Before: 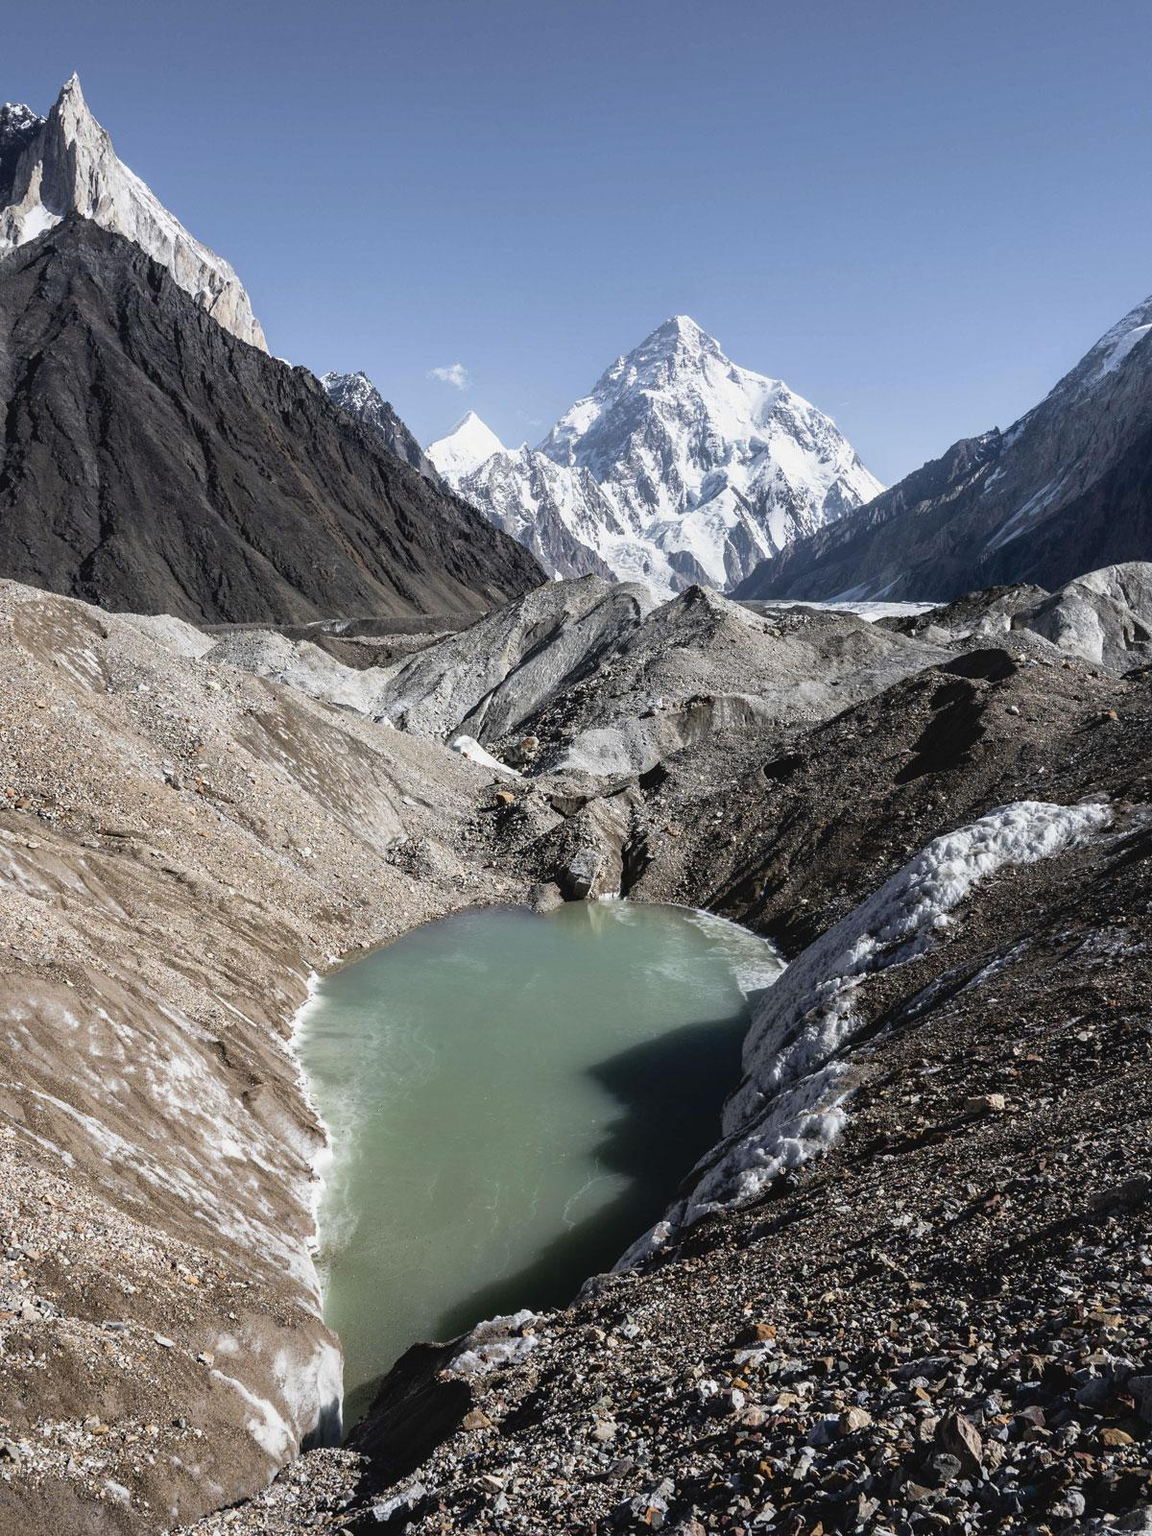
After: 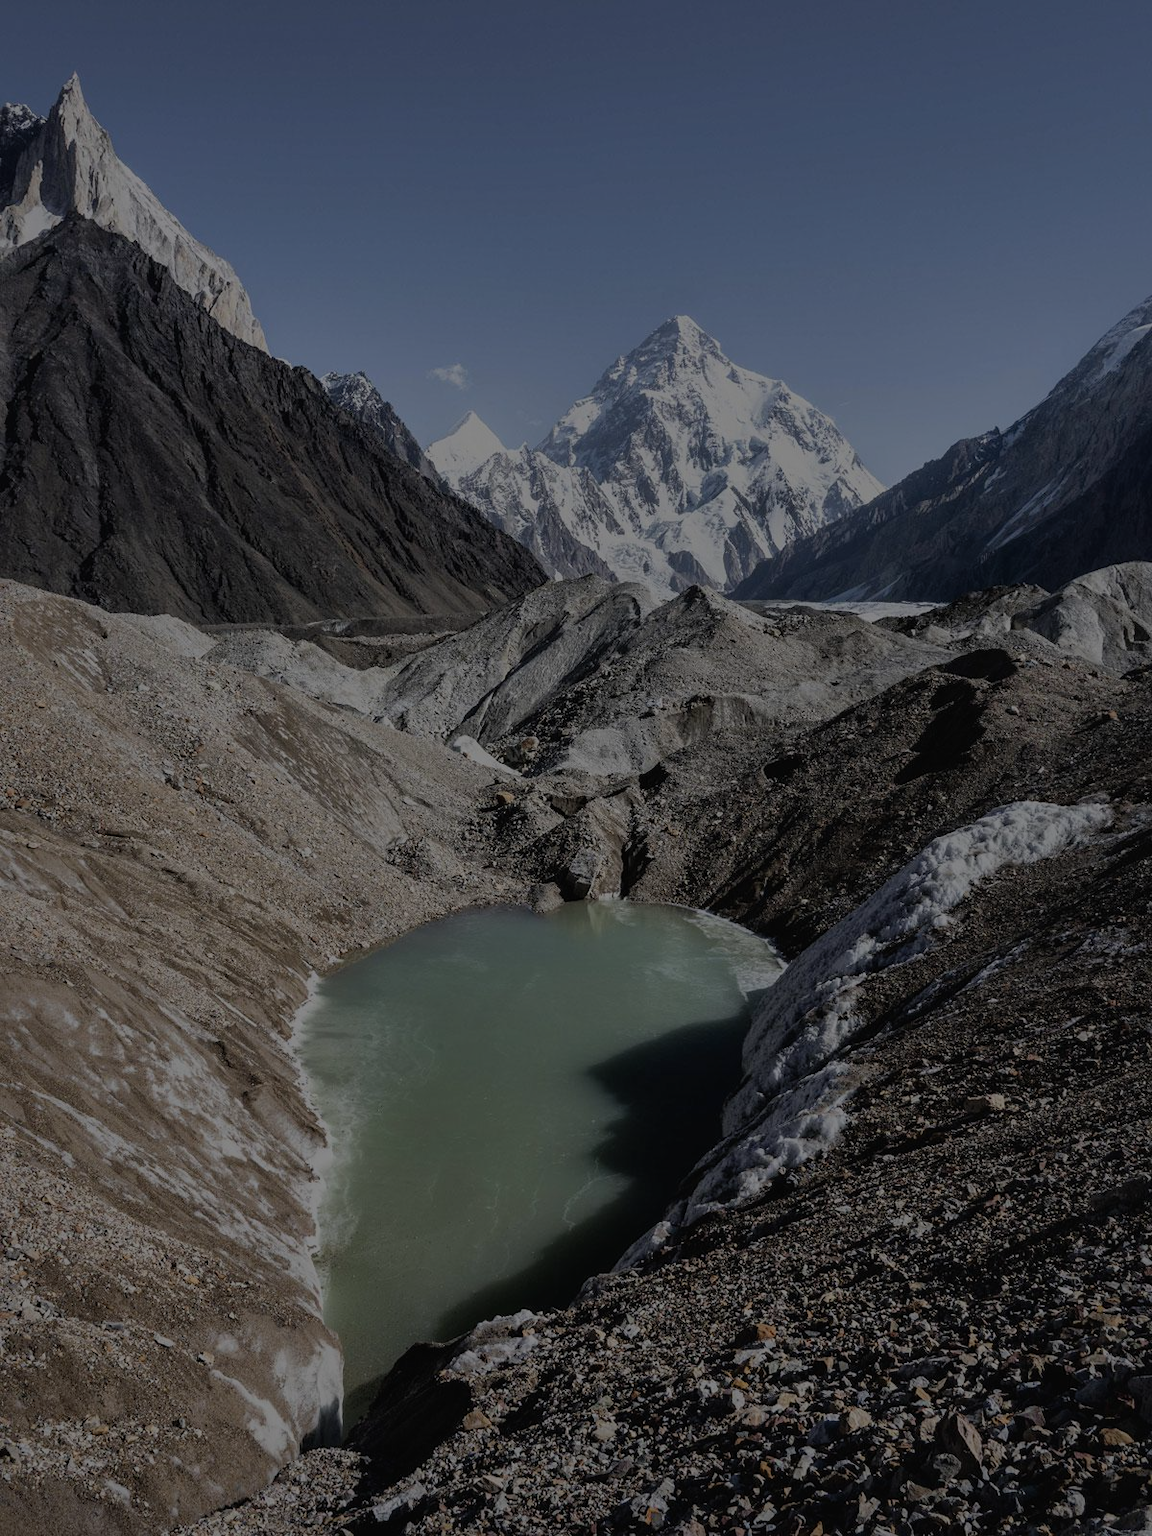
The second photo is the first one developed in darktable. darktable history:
exposure: exposure -2.002 EV, compensate highlight preservation false
shadows and highlights: shadows 40, highlights -60
